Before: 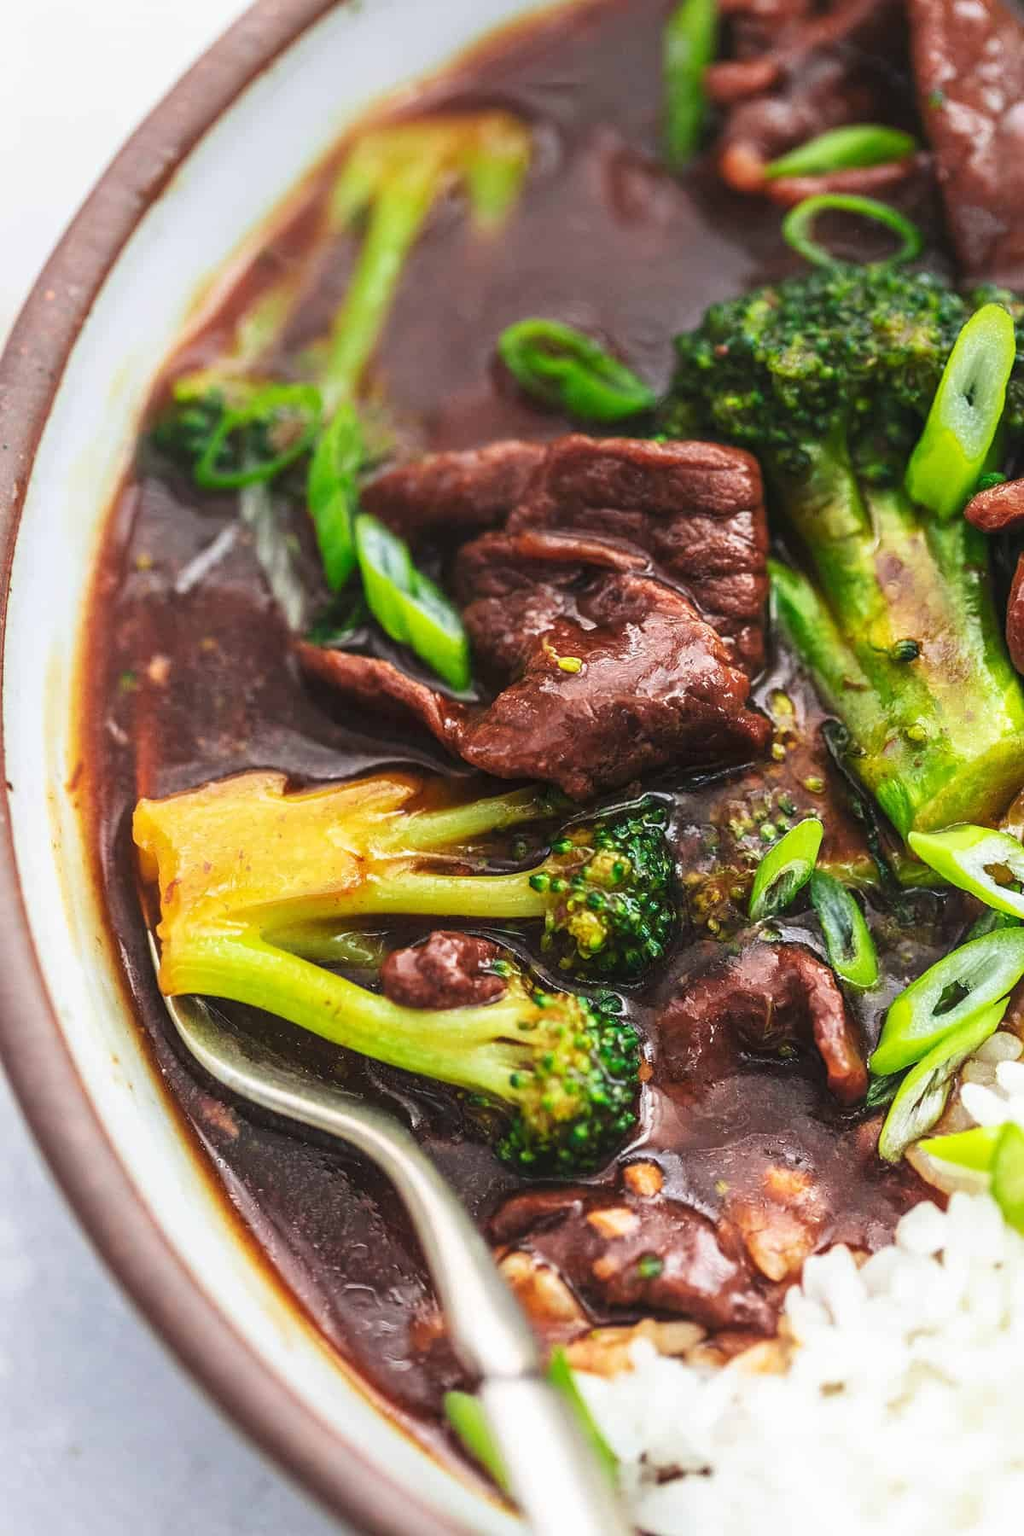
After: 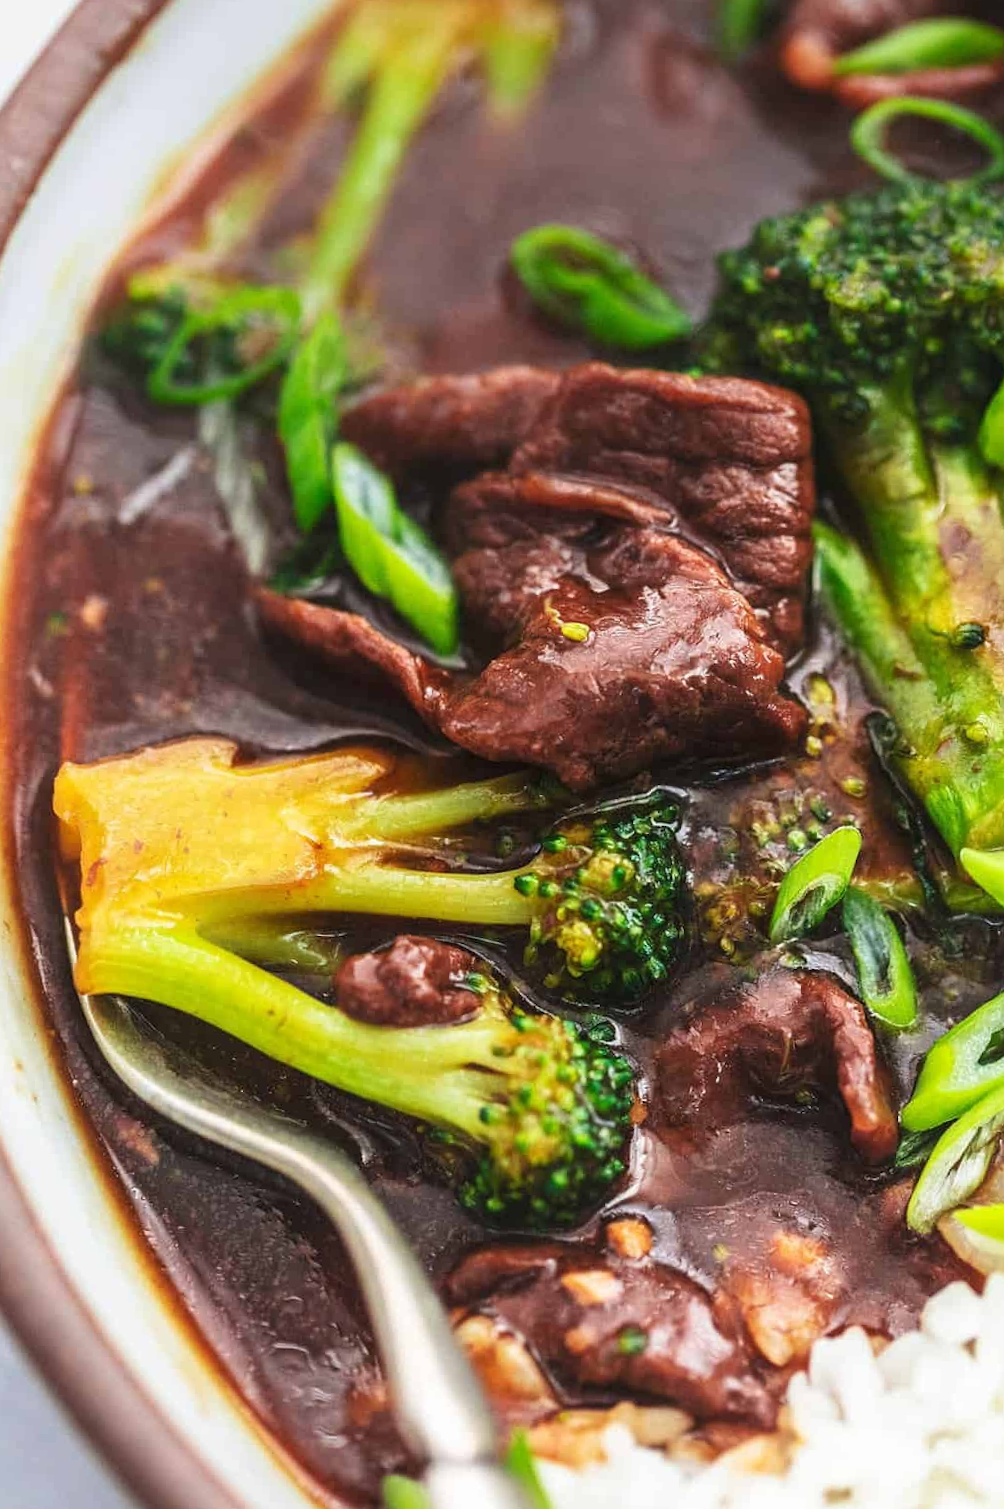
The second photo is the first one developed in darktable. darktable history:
crop and rotate: angle -3°, left 5.073%, top 5.206%, right 4.72%, bottom 4.455%
